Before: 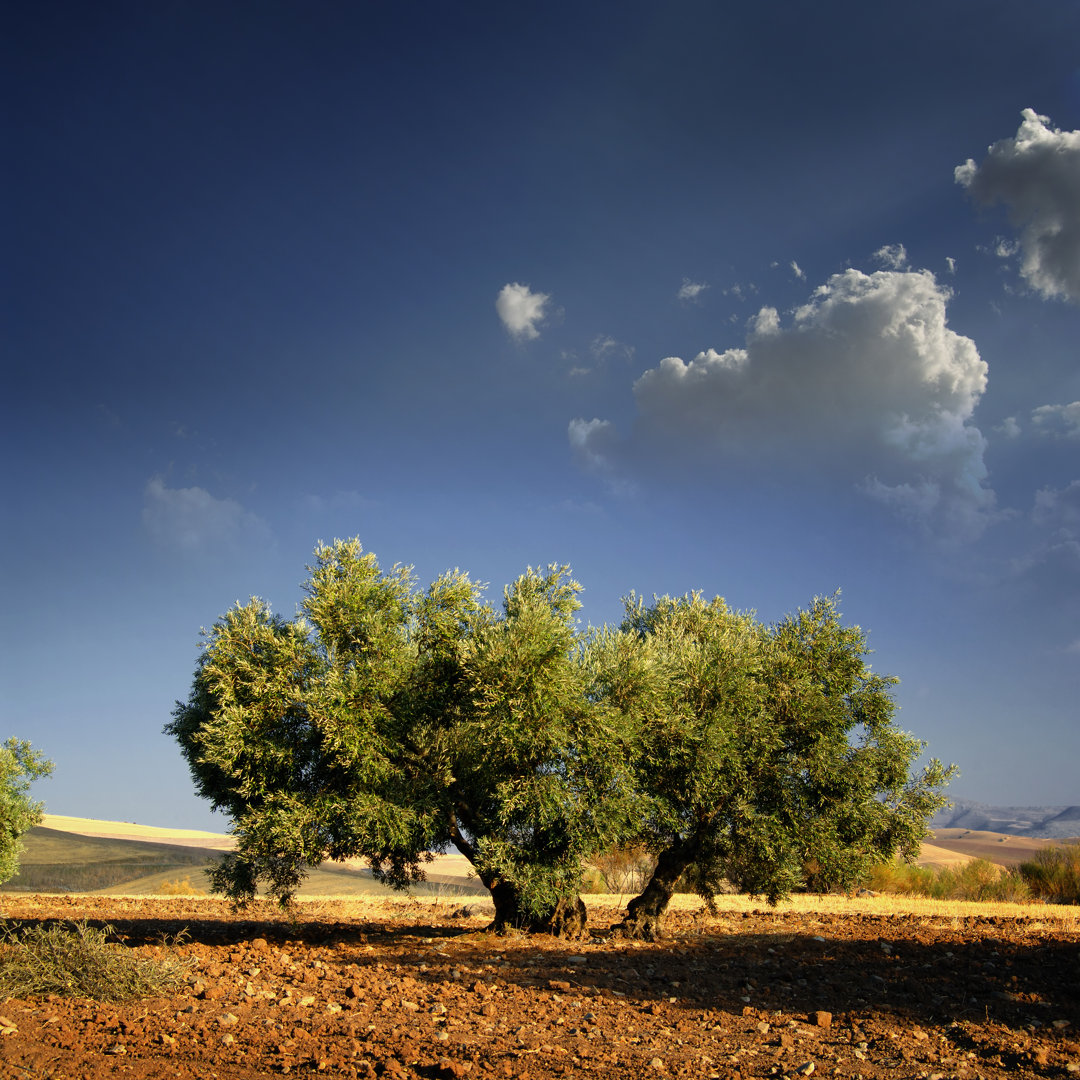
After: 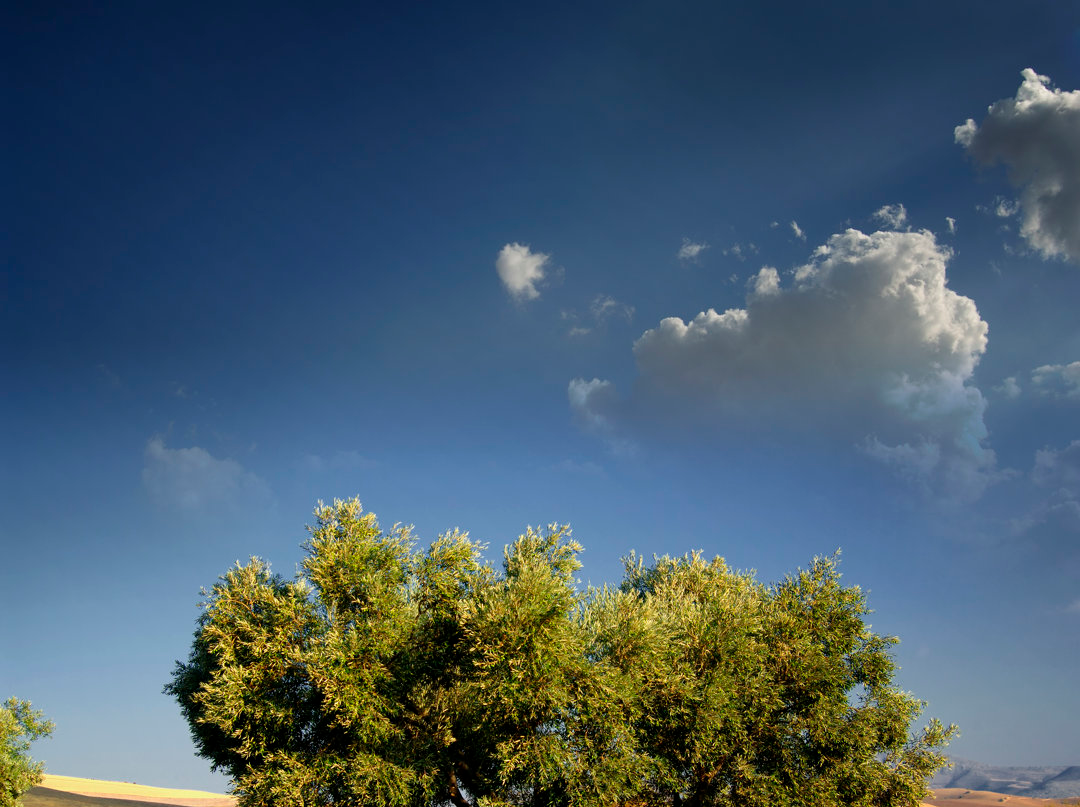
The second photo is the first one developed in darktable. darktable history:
crop: top 3.726%, bottom 21.507%
